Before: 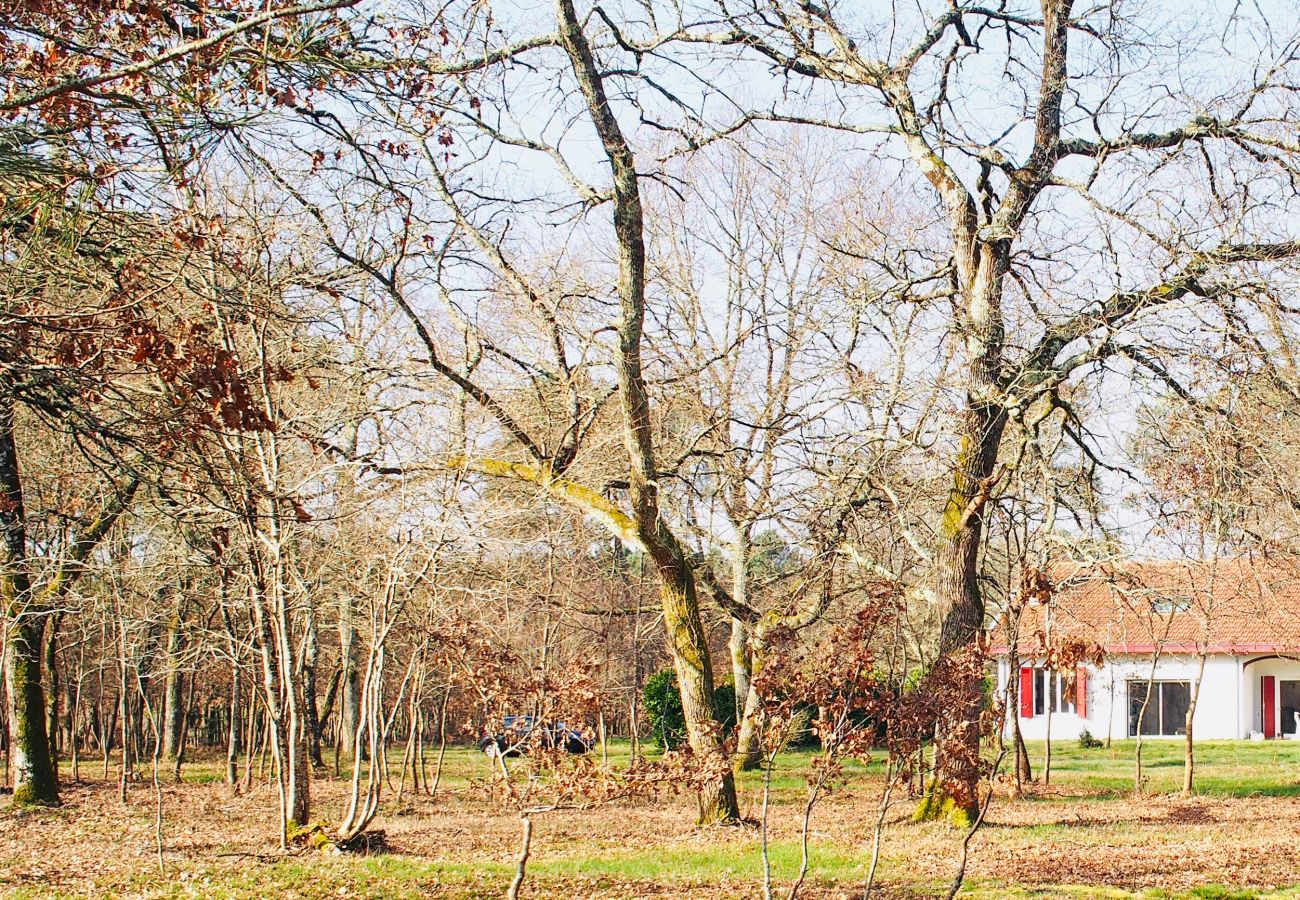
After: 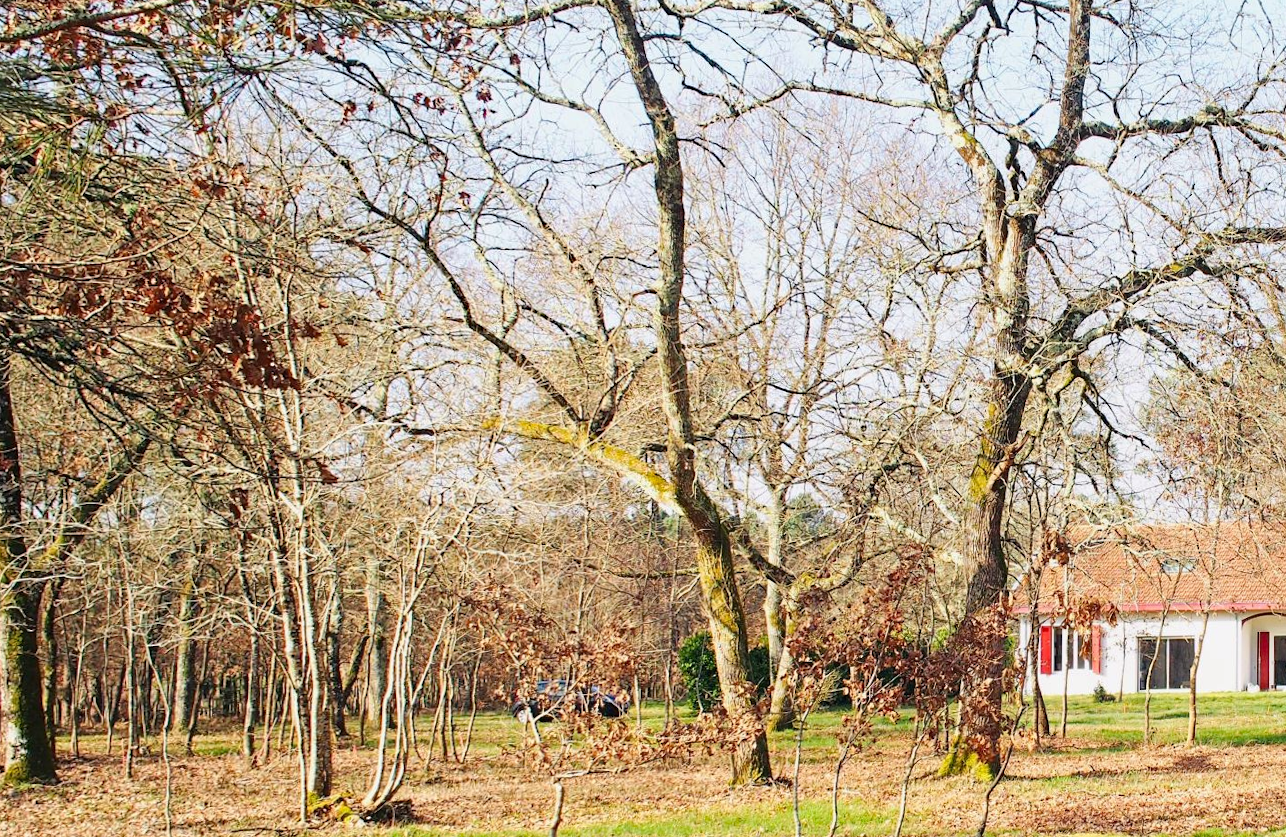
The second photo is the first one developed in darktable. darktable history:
rotate and perspective: rotation 0.679°, lens shift (horizontal) 0.136, crop left 0.009, crop right 0.991, crop top 0.078, crop bottom 0.95
haze removal: compatibility mode true, adaptive false
sharpen: radius 2.883, amount 0.868, threshold 47.523
